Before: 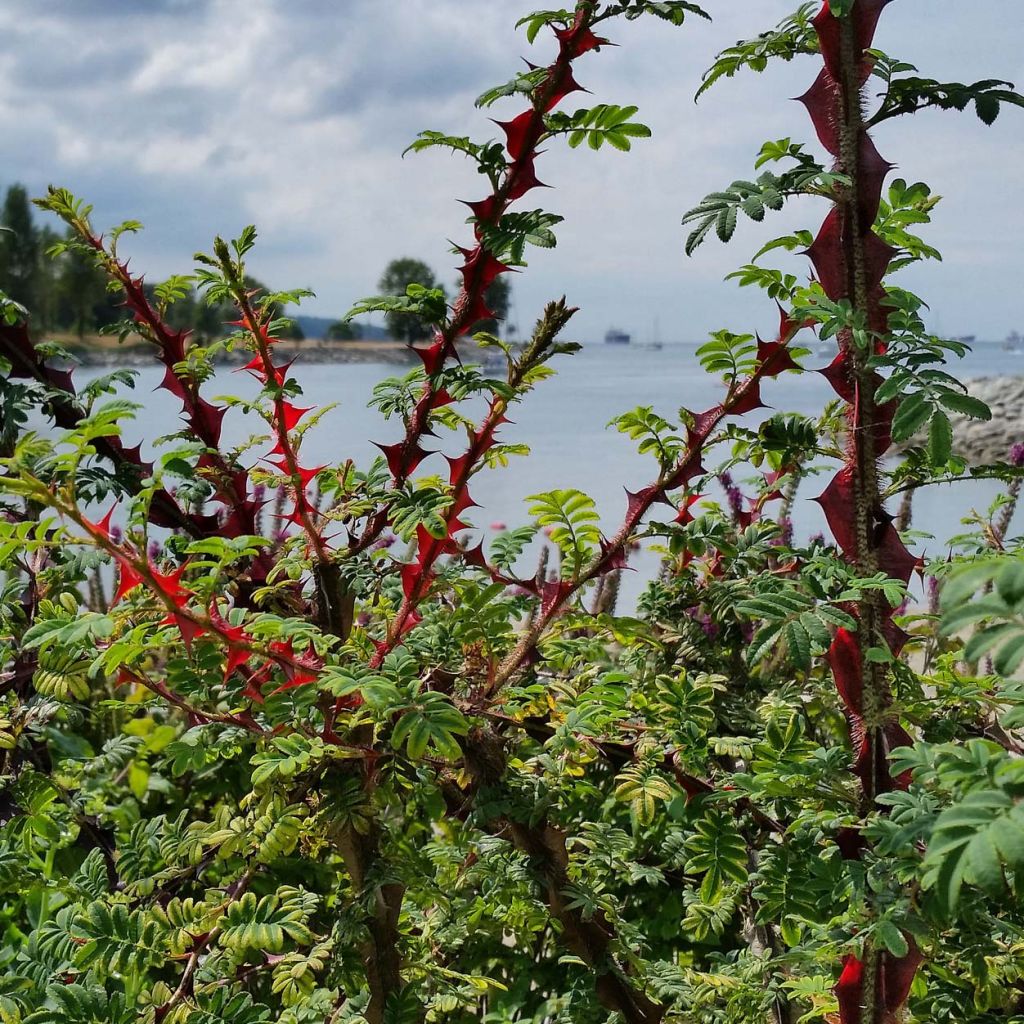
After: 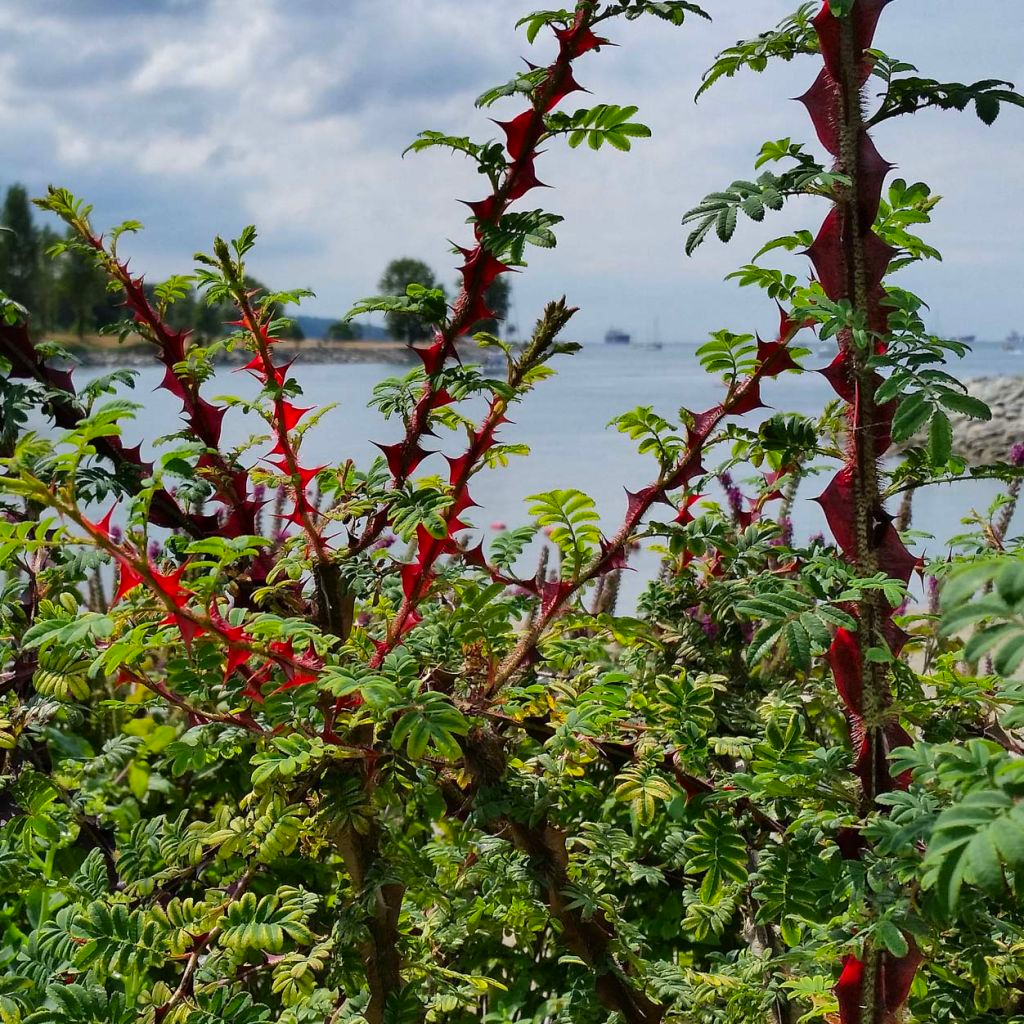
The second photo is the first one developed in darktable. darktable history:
contrast brightness saturation: contrast 0.043, saturation 0.158
